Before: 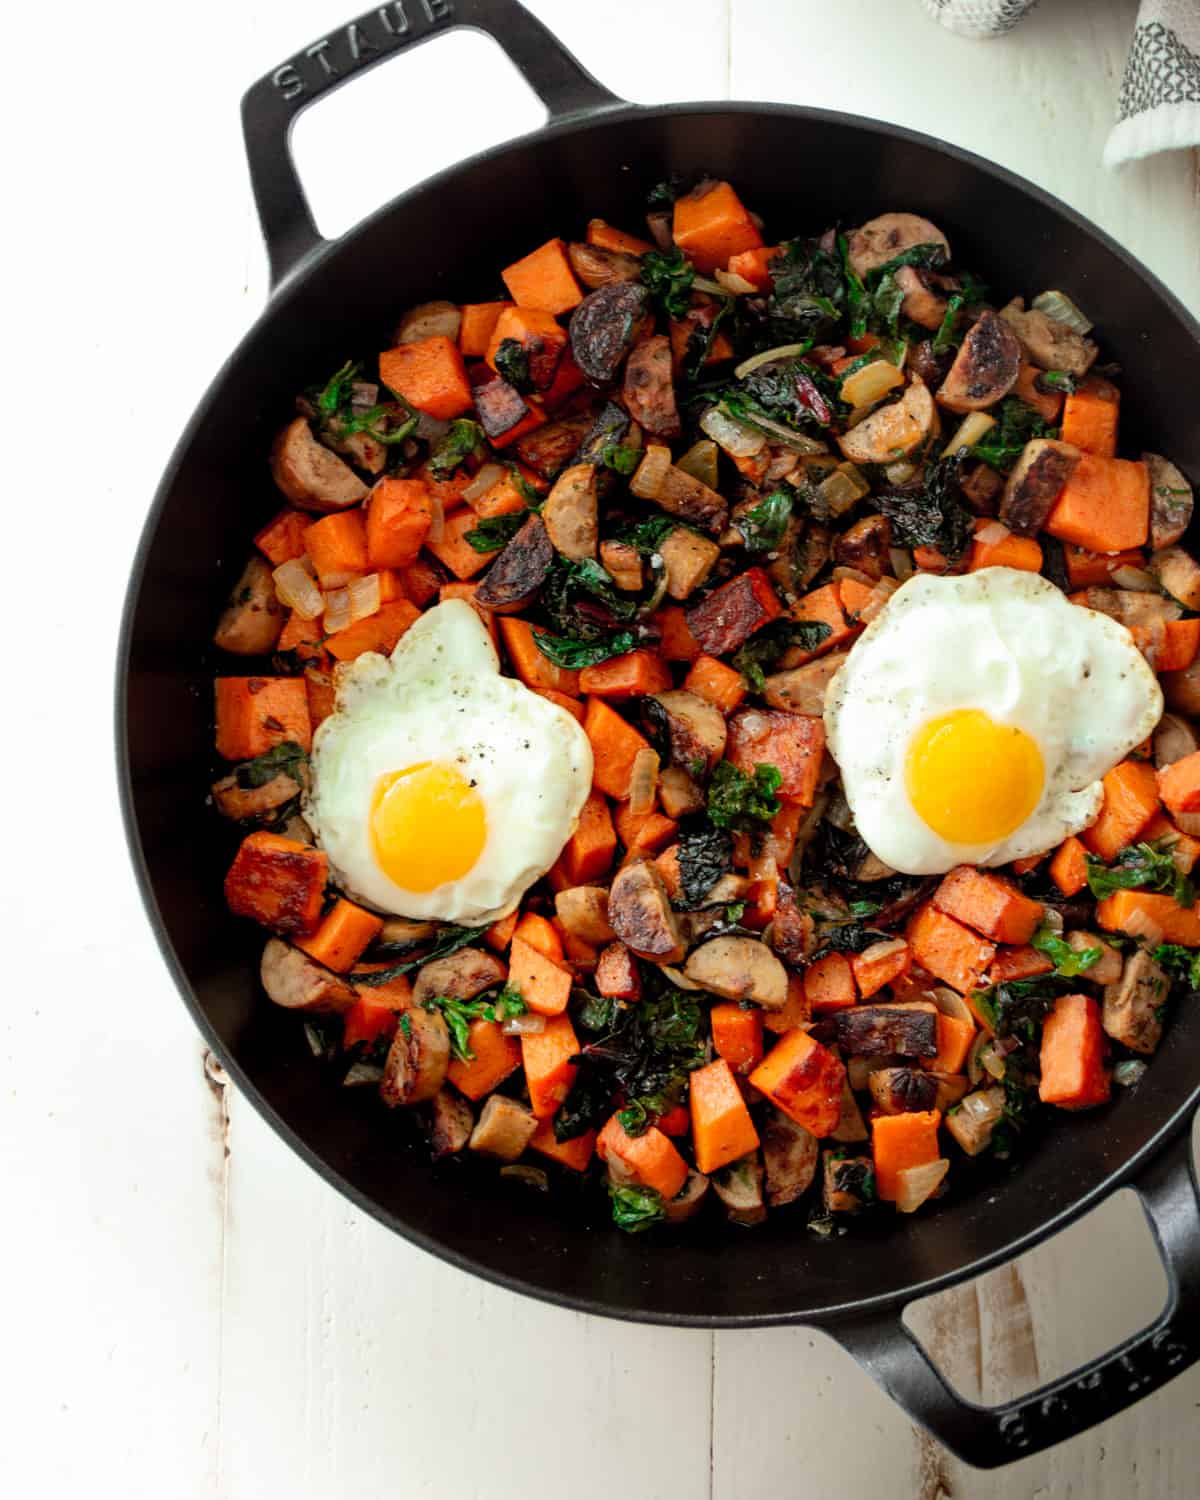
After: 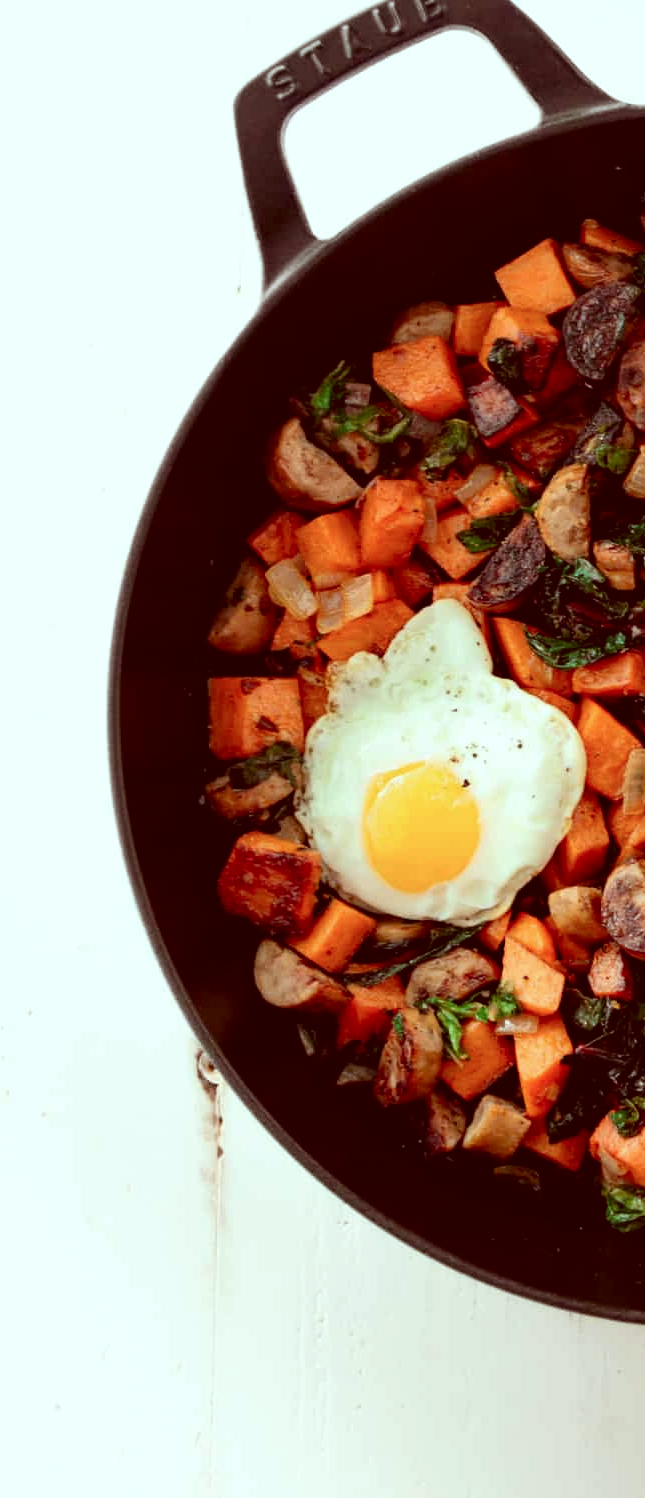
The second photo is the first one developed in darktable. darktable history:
crop: left 0.587%, right 45.588%, bottom 0.086%
contrast brightness saturation: contrast 0.11, saturation -0.17
color correction: highlights a* -7.23, highlights b* -0.161, shadows a* 20.08, shadows b* 11.73
